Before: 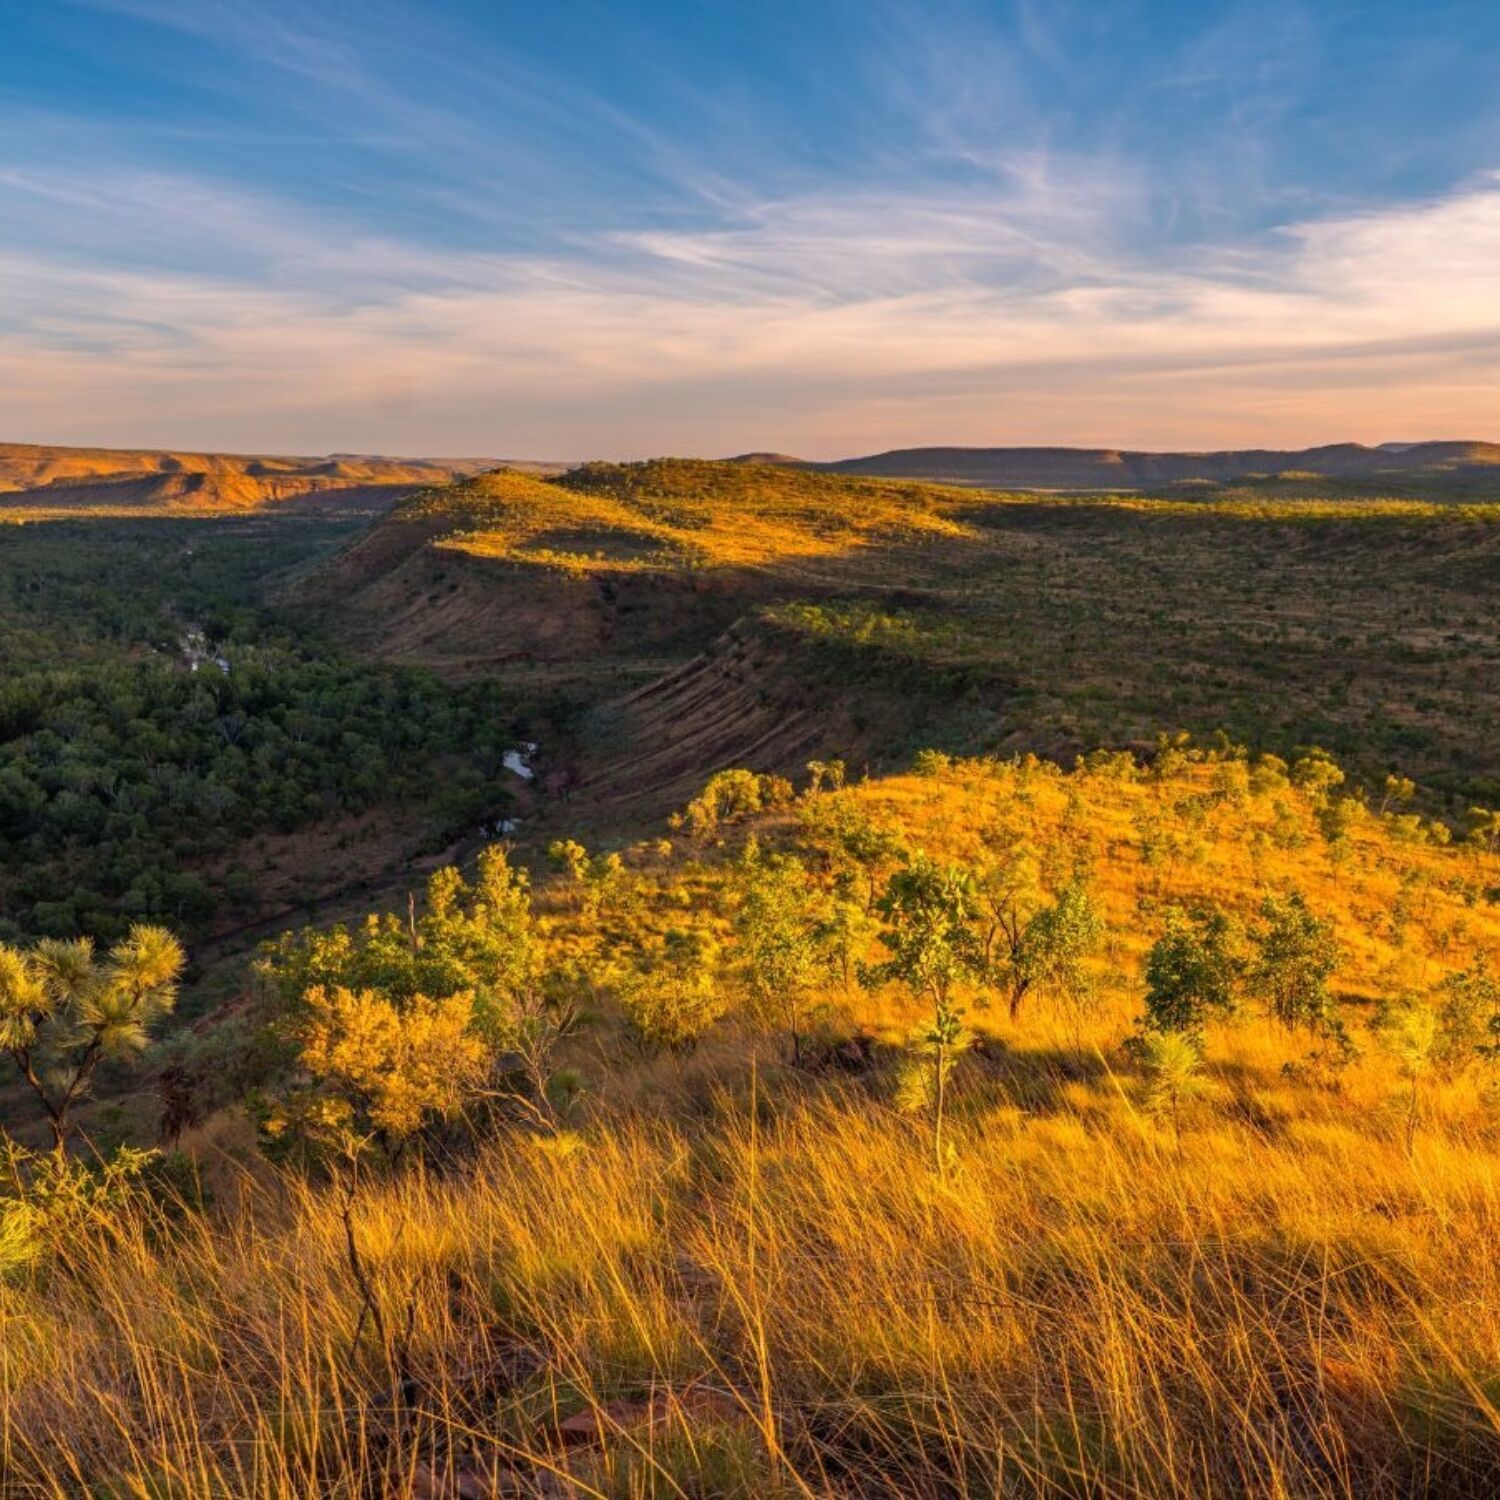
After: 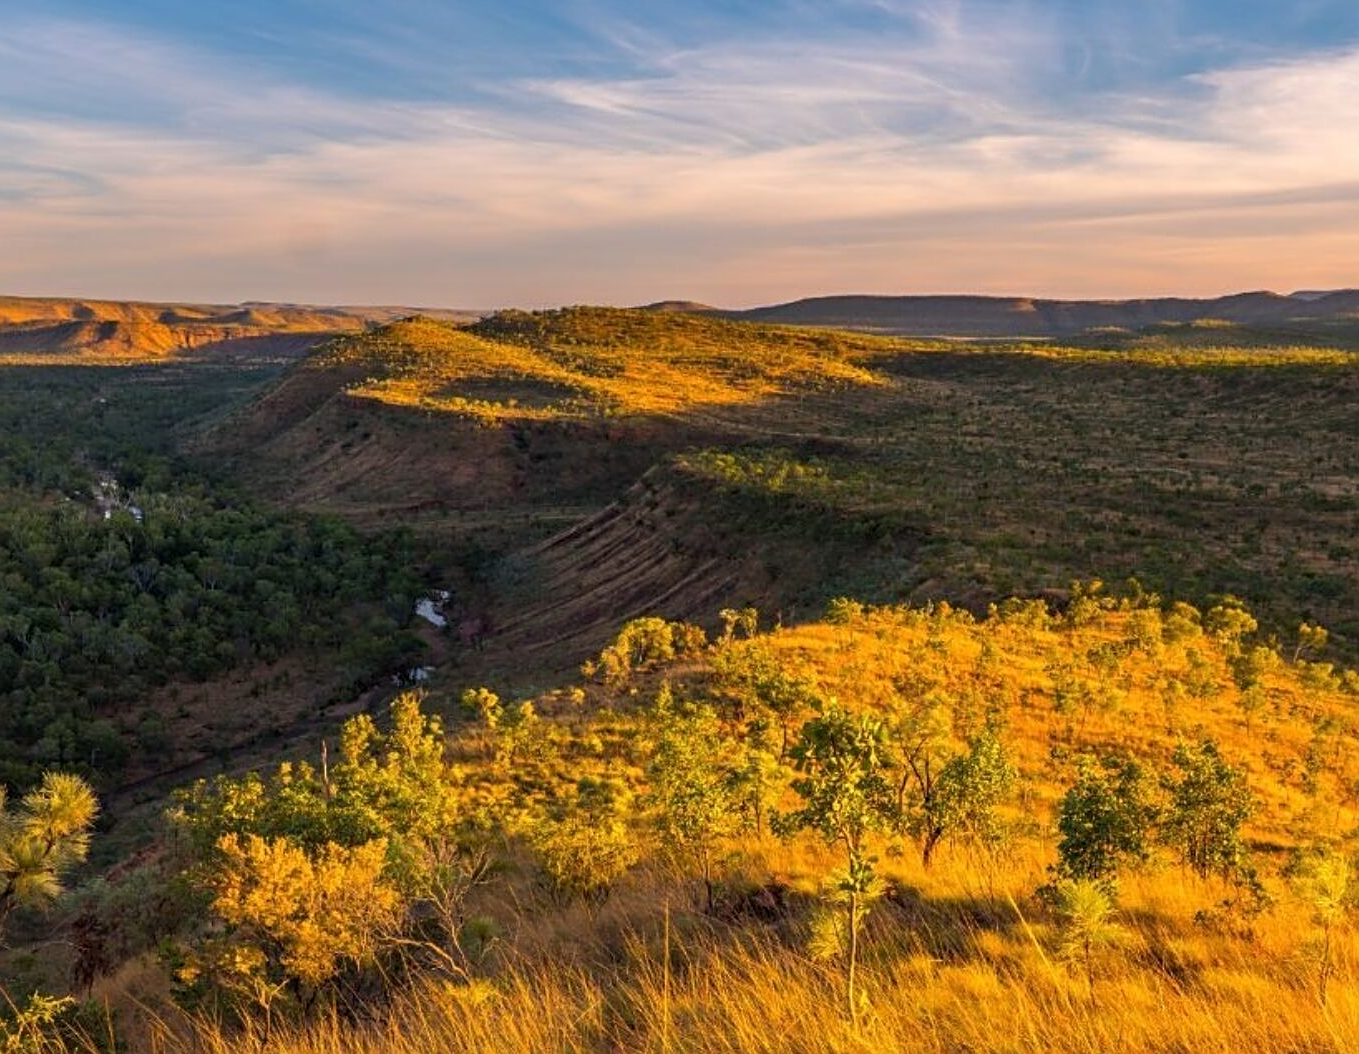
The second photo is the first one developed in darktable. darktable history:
sharpen: on, module defaults
crop: left 5.837%, top 10.179%, right 3.503%, bottom 19.493%
